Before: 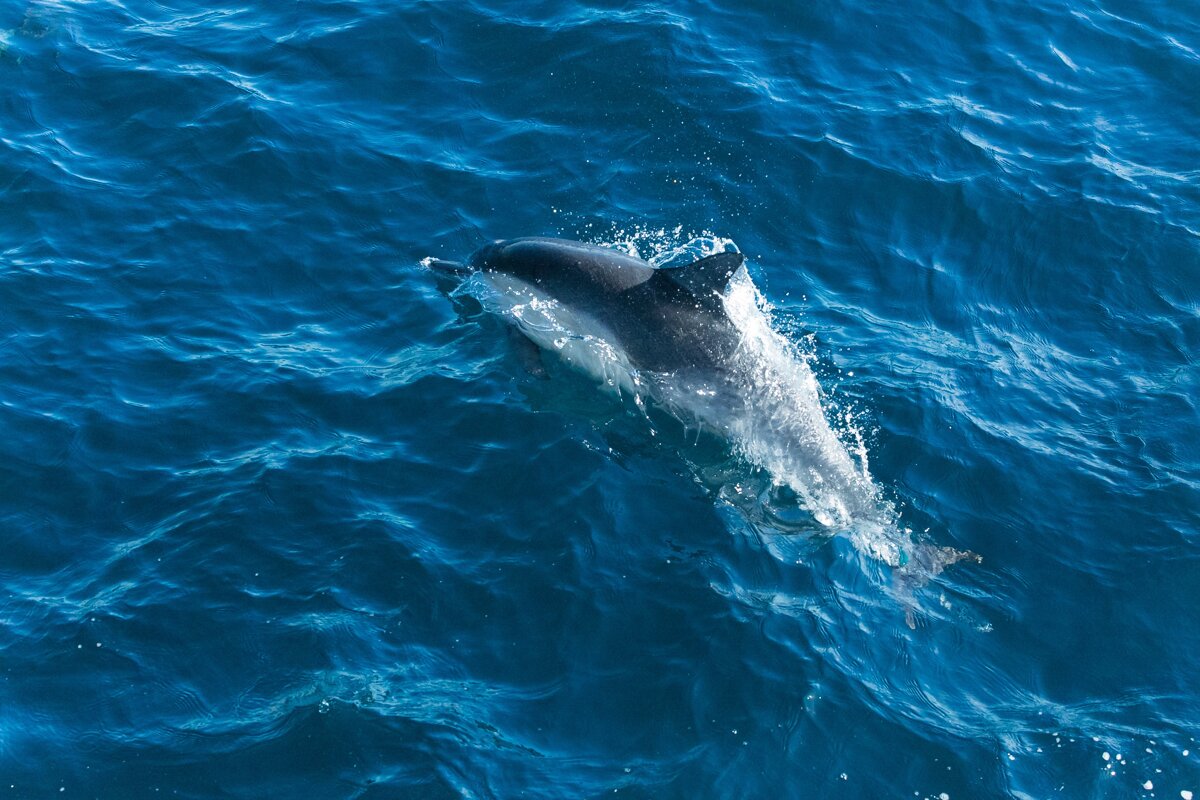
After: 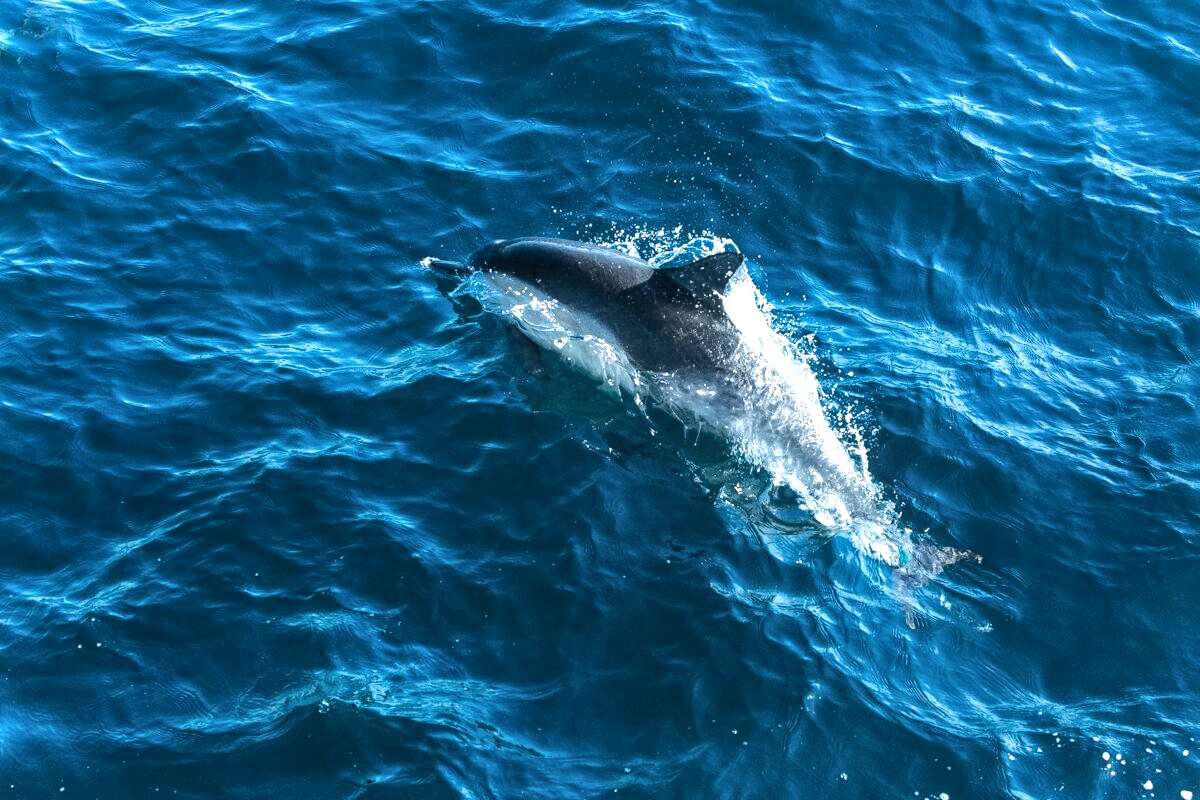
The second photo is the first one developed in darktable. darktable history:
local contrast: detail 117%
tone equalizer: -8 EV -0.75 EV, -7 EV -0.7 EV, -6 EV -0.6 EV, -5 EV -0.4 EV, -3 EV 0.4 EV, -2 EV 0.6 EV, -1 EV 0.7 EV, +0 EV 0.75 EV, edges refinement/feathering 500, mask exposure compensation -1.57 EV, preserve details no
